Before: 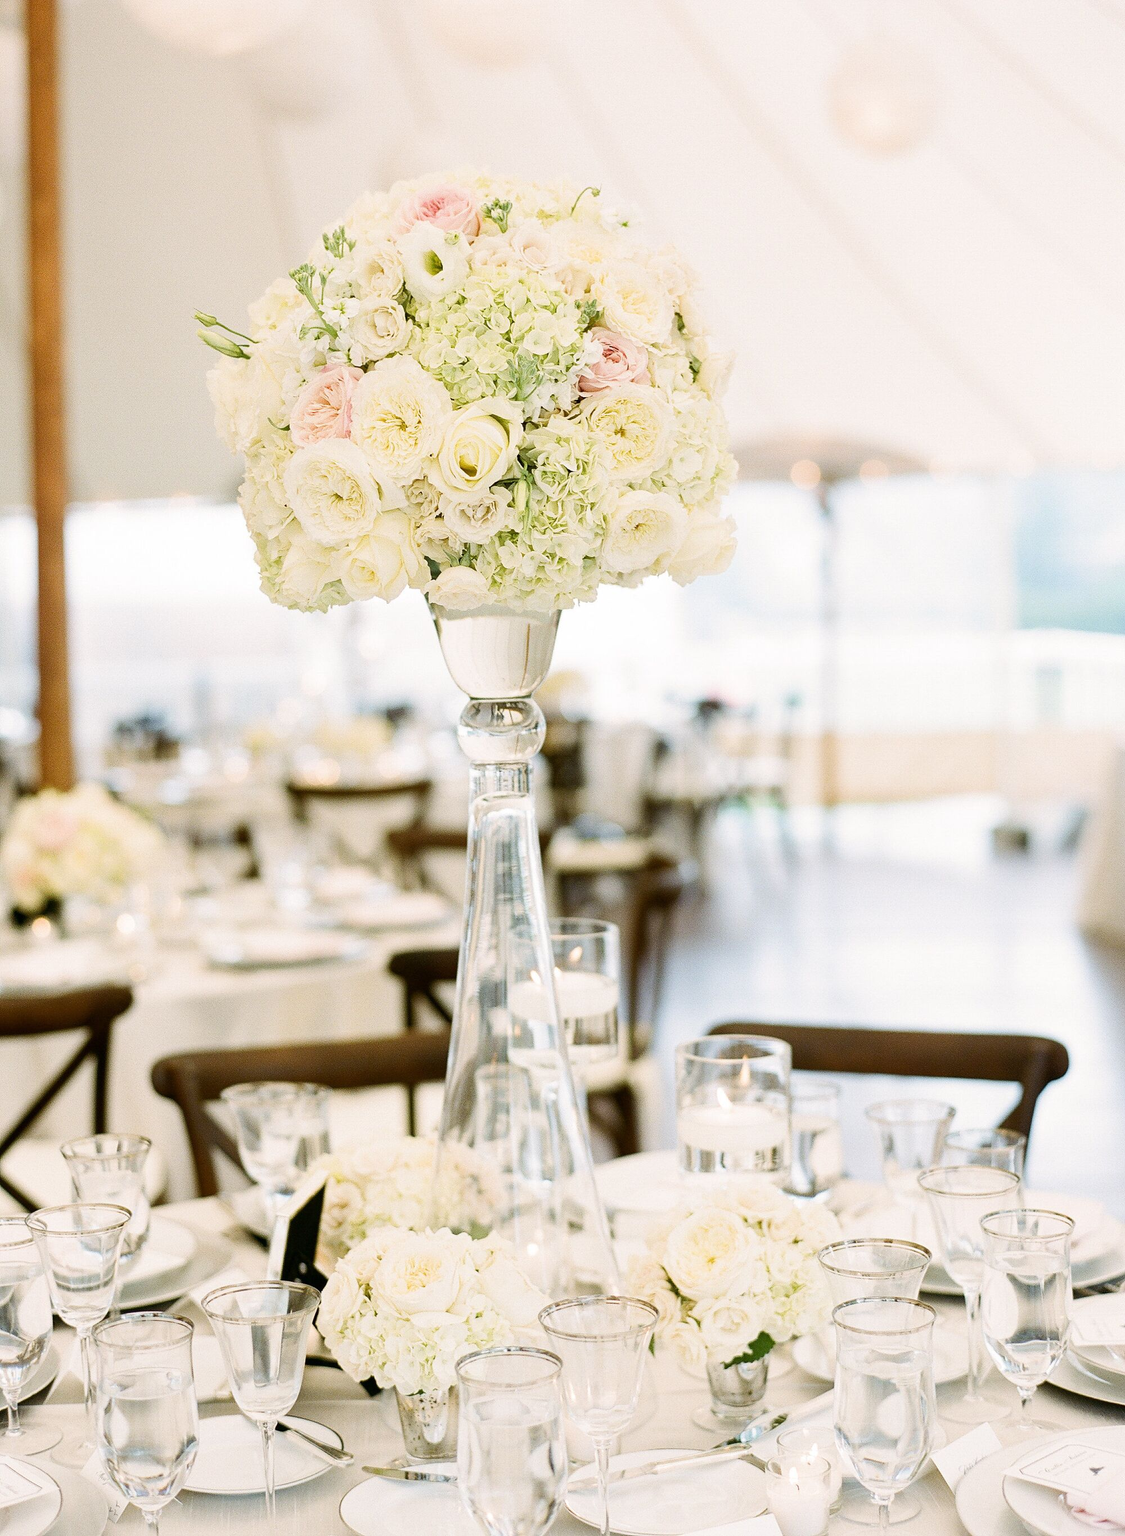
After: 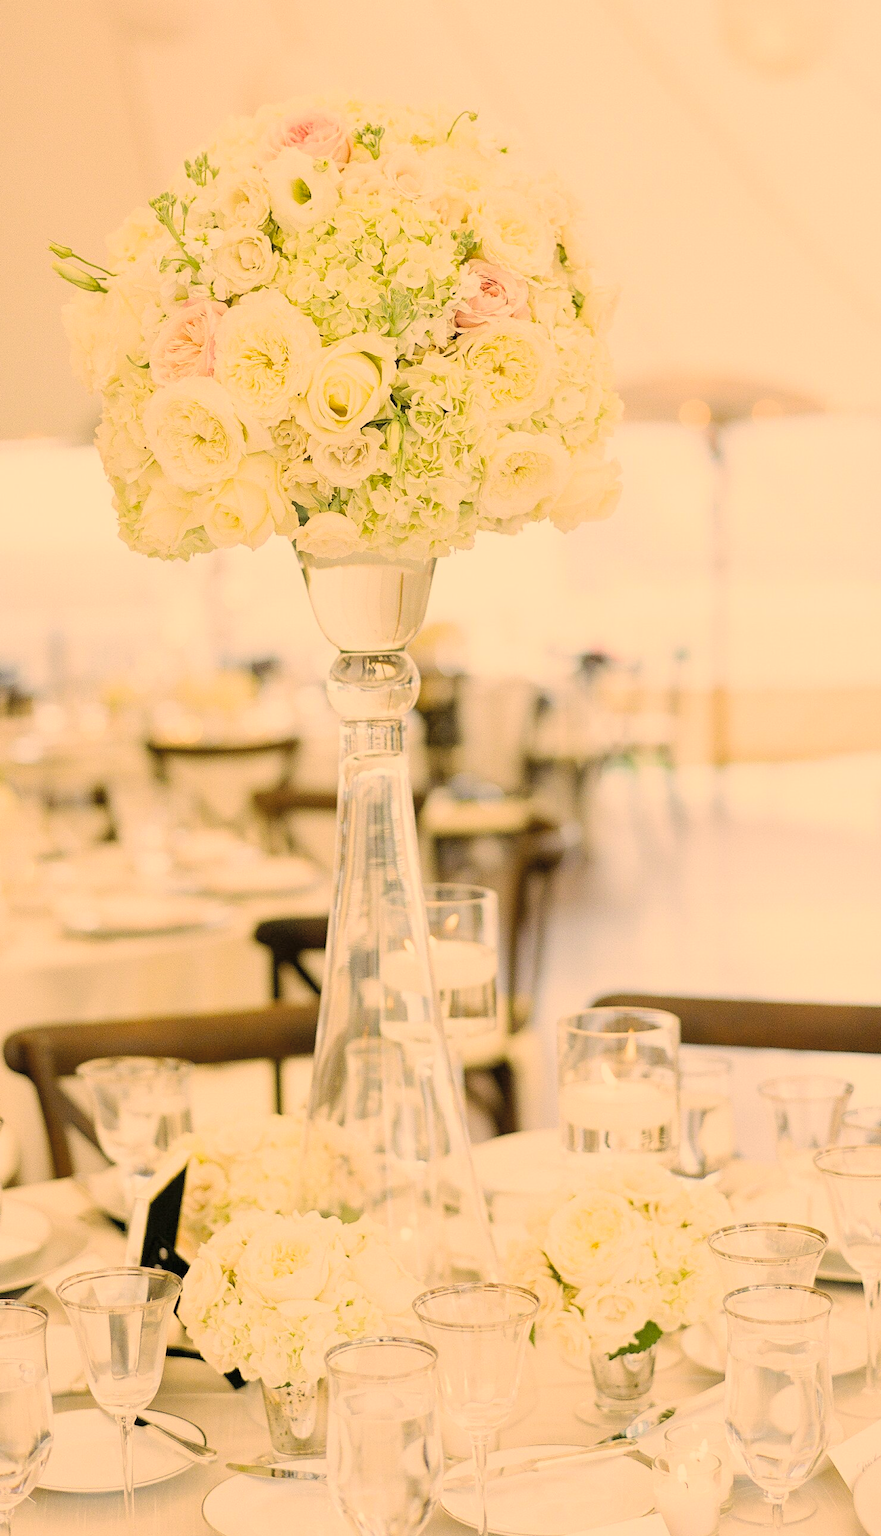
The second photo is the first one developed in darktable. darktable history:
crop and rotate: left 13.224%, top 5.382%, right 12.599%
color correction: highlights a* 14.88, highlights b* 32.02
tone curve: curves: ch0 [(0, 0) (0.004, 0.008) (0.077, 0.156) (0.169, 0.29) (0.774, 0.774) (0.988, 0.926)], color space Lab, independent channels, preserve colors none
